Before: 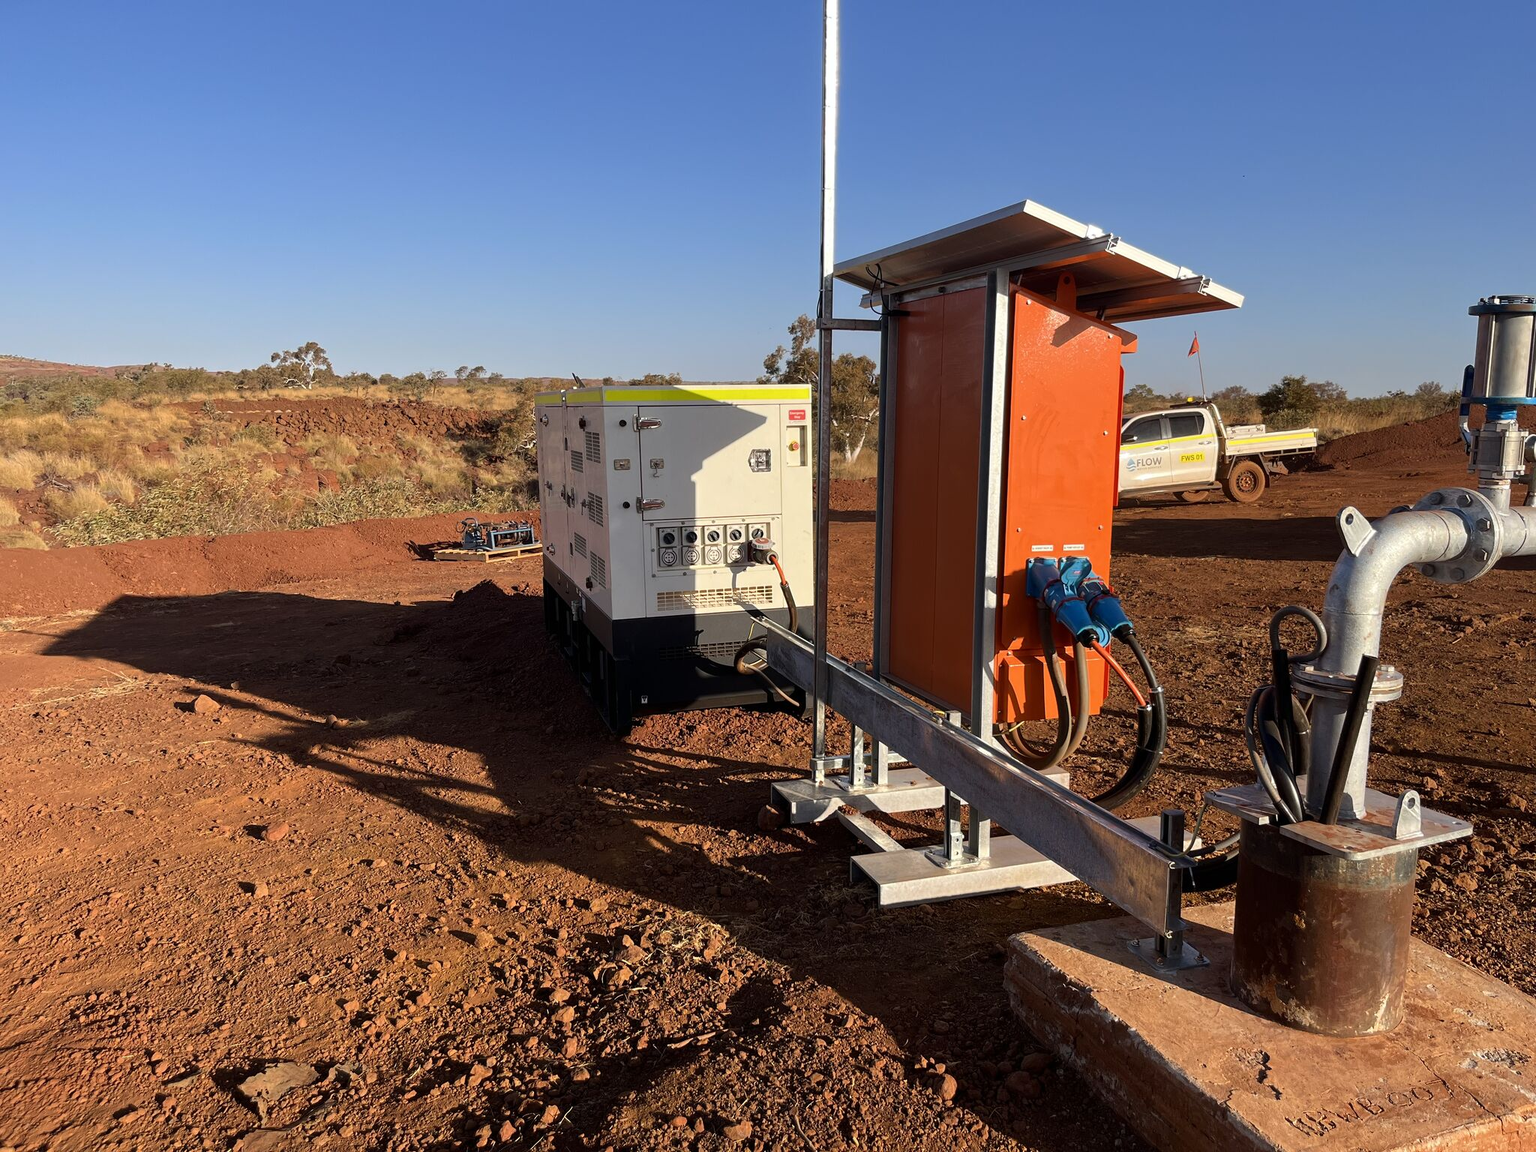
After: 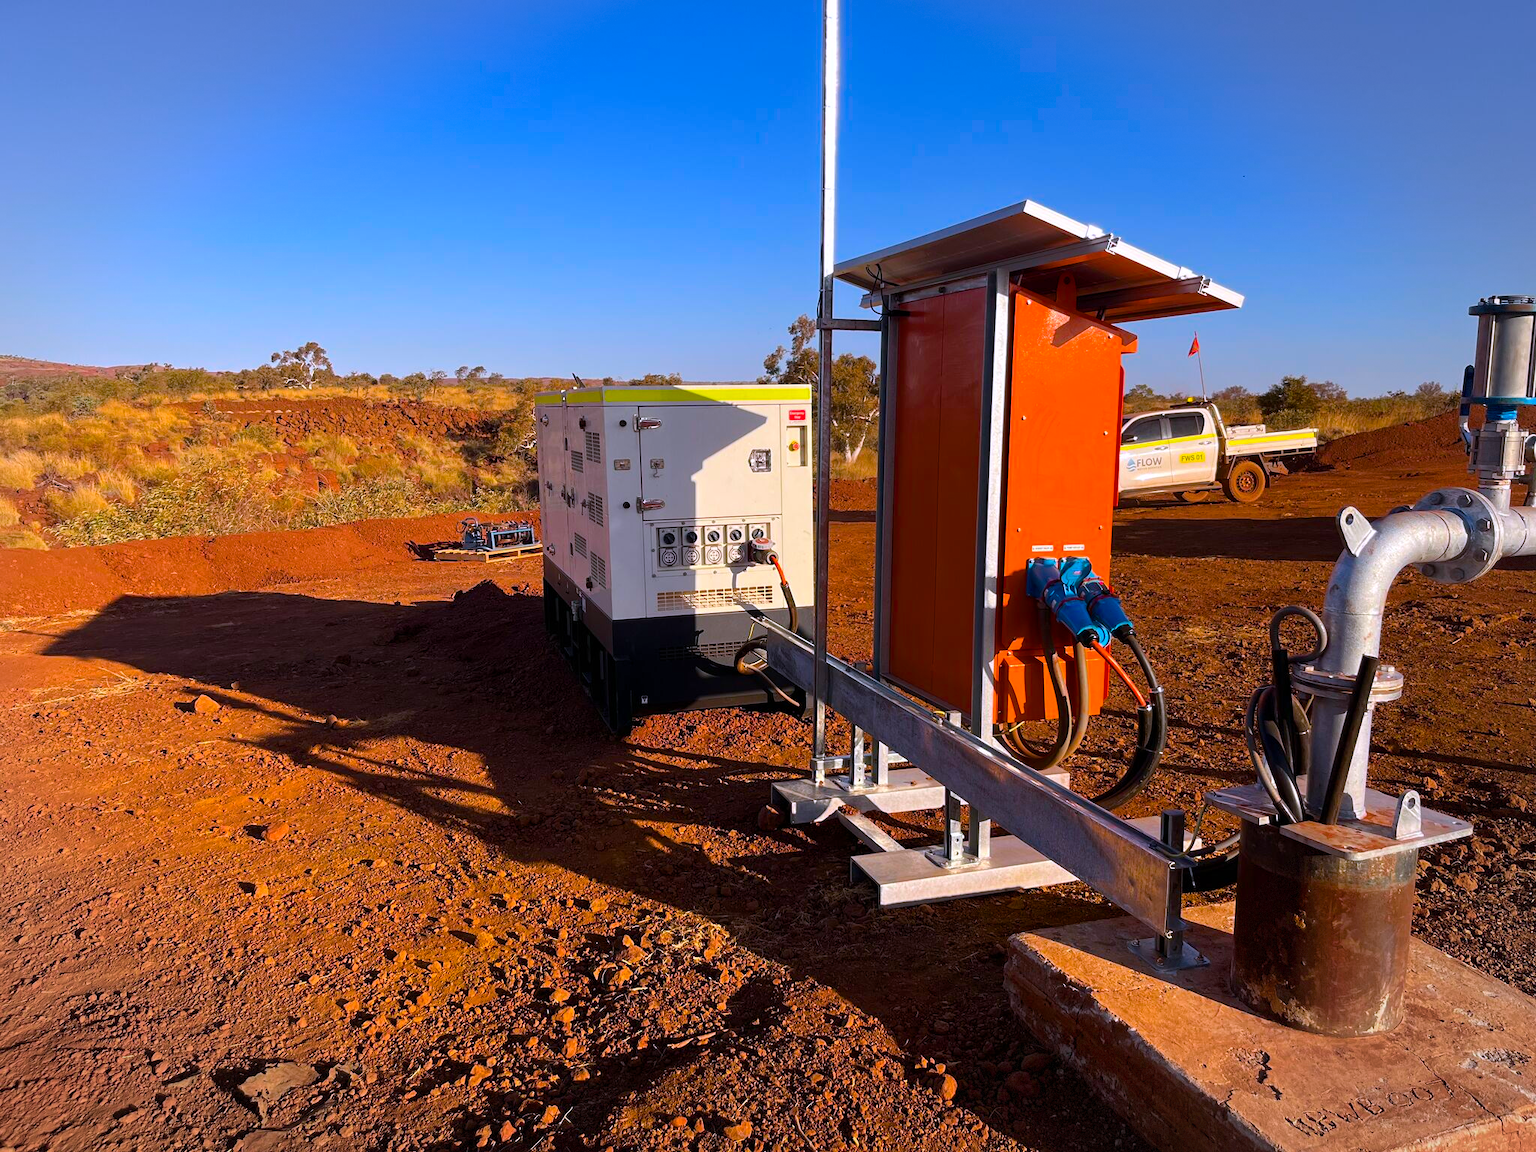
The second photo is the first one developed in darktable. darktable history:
white balance: red 1.004, blue 1.096
color balance rgb: perceptual saturation grading › global saturation 40%, global vibrance 15%
vignetting: fall-off start 91%, fall-off radius 39.39%, brightness -0.182, saturation -0.3, width/height ratio 1.219, shape 1.3, dithering 8-bit output, unbound false
